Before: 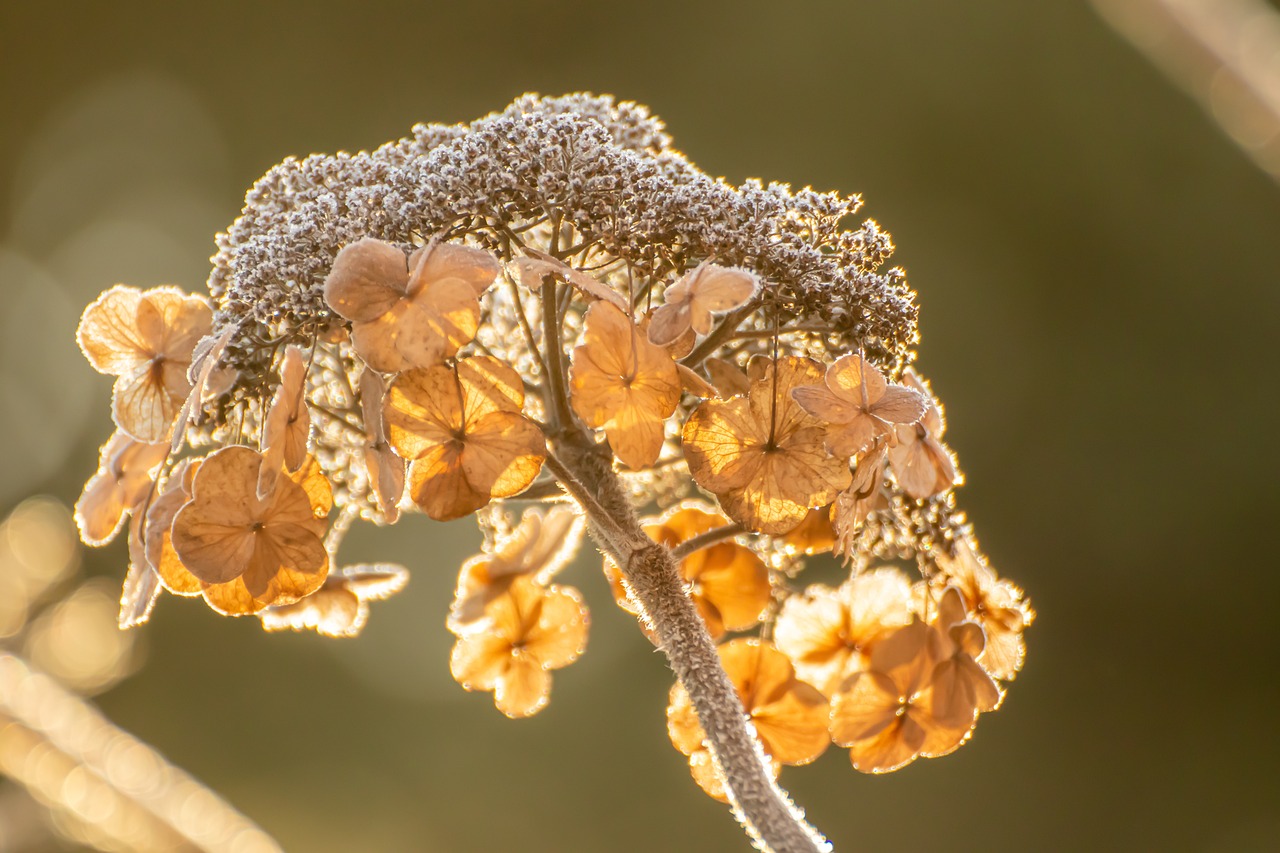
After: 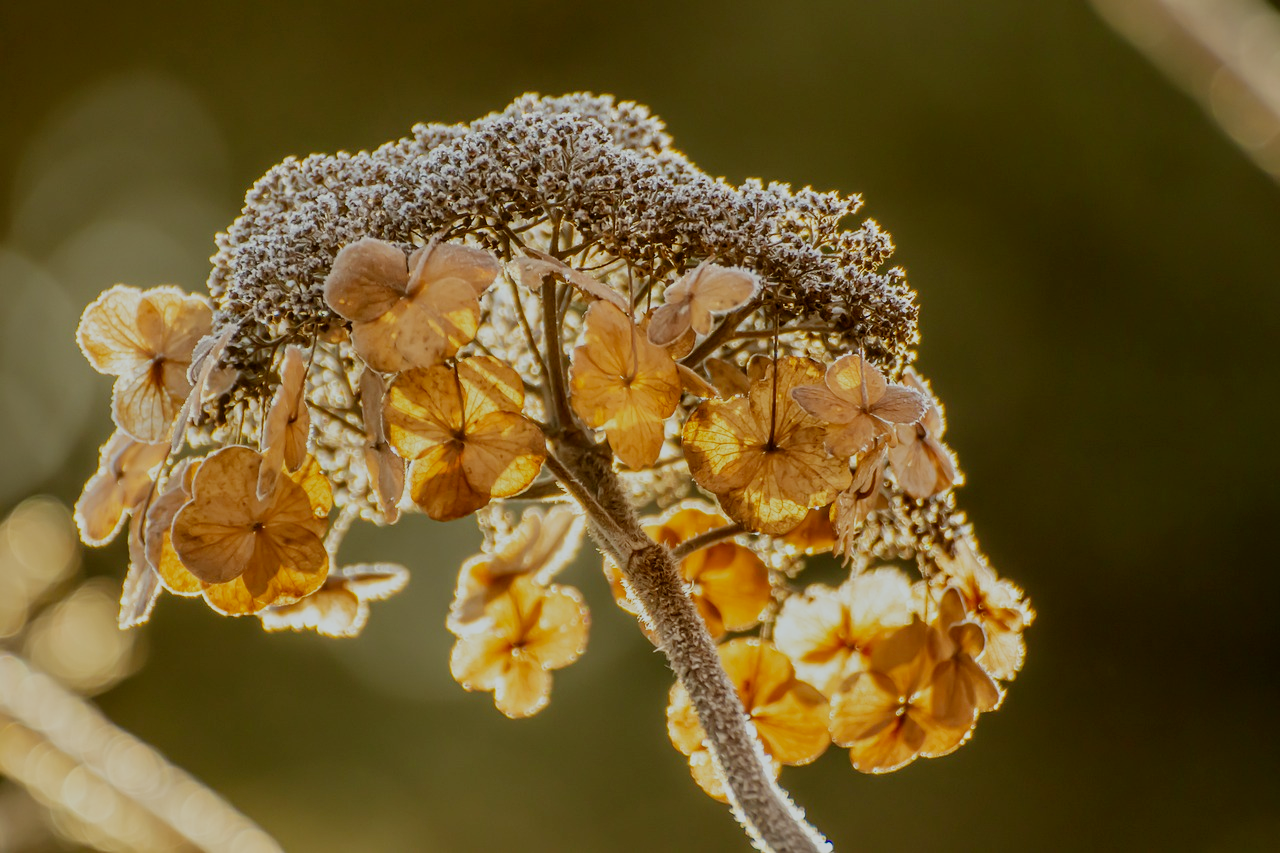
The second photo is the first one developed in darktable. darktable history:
color calibration: illuminant Planckian (black body), x 0.351, y 0.352, temperature 4794.27 K
filmic rgb: middle gray luminance 29%, black relative exposure -10.3 EV, white relative exposure 5.5 EV, threshold 6 EV, target black luminance 0%, hardness 3.95, latitude 2.04%, contrast 1.132, highlights saturation mix 5%, shadows ↔ highlights balance 15.11%, preserve chrominance no, color science v3 (2019), use custom middle-gray values true, iterations of high-quality reconstruction 0, enable highlight reconstruction true
contrast equalizer: octaves 7, y [[0.6 ×6], [0.55 ×6], [0 ×6], [0 ×6], [0 ×6]], mix 0.35
